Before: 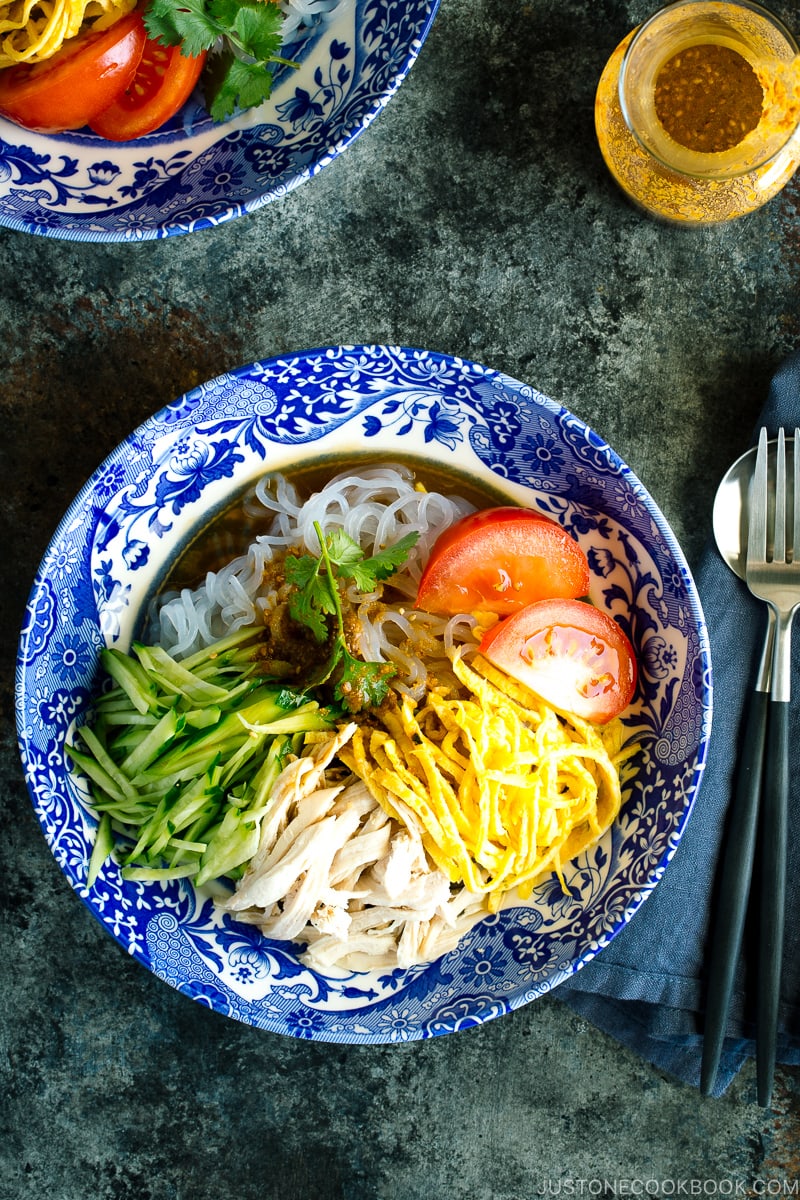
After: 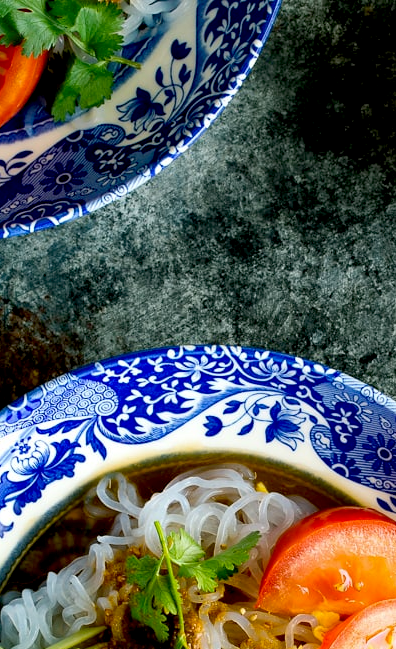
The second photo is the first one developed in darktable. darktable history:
crop: left 19.888%, right 30.572%, bottom 45.907%
exposure: black level correction 0.013, compensate exposure bias true, compensate highlight preservation false
